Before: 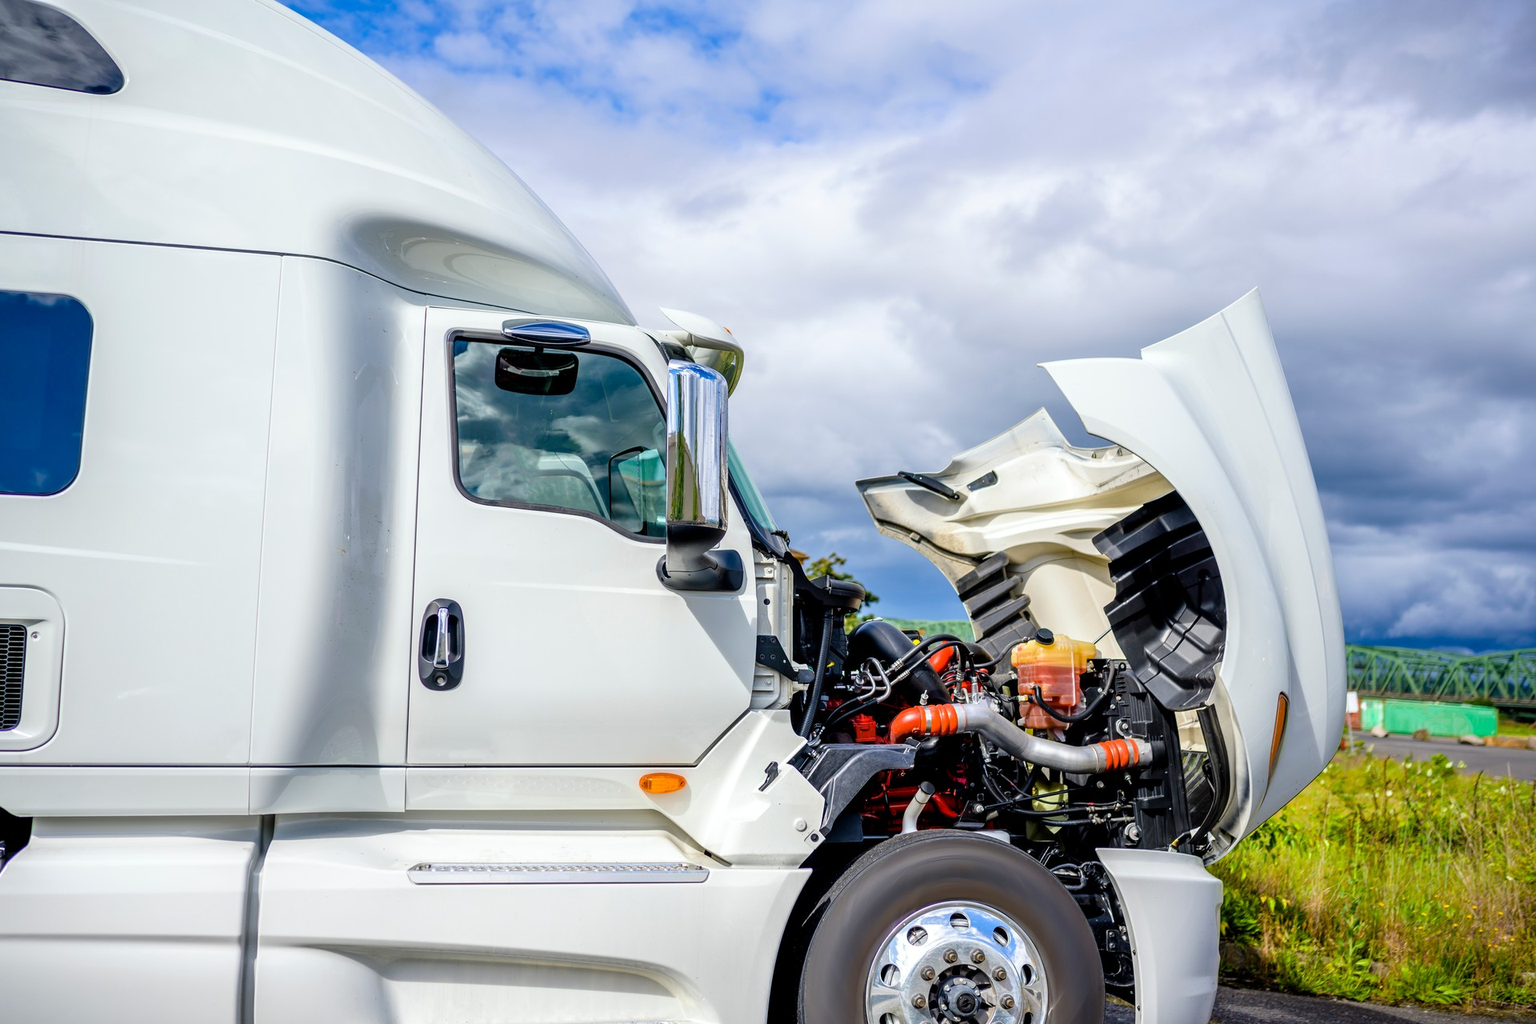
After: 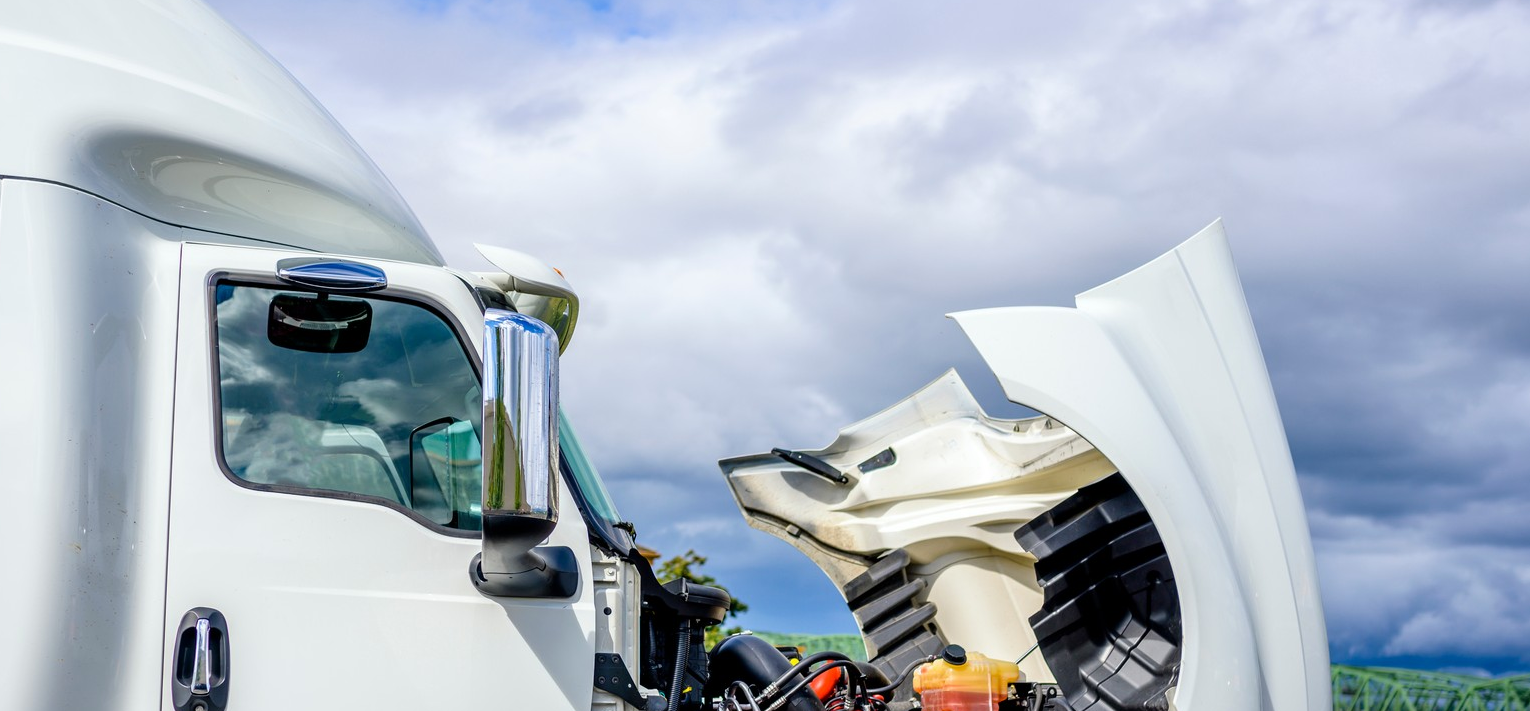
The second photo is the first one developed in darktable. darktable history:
crop: left 18.323%, top 11.075%, right 1.977%, bottom 33.346%
